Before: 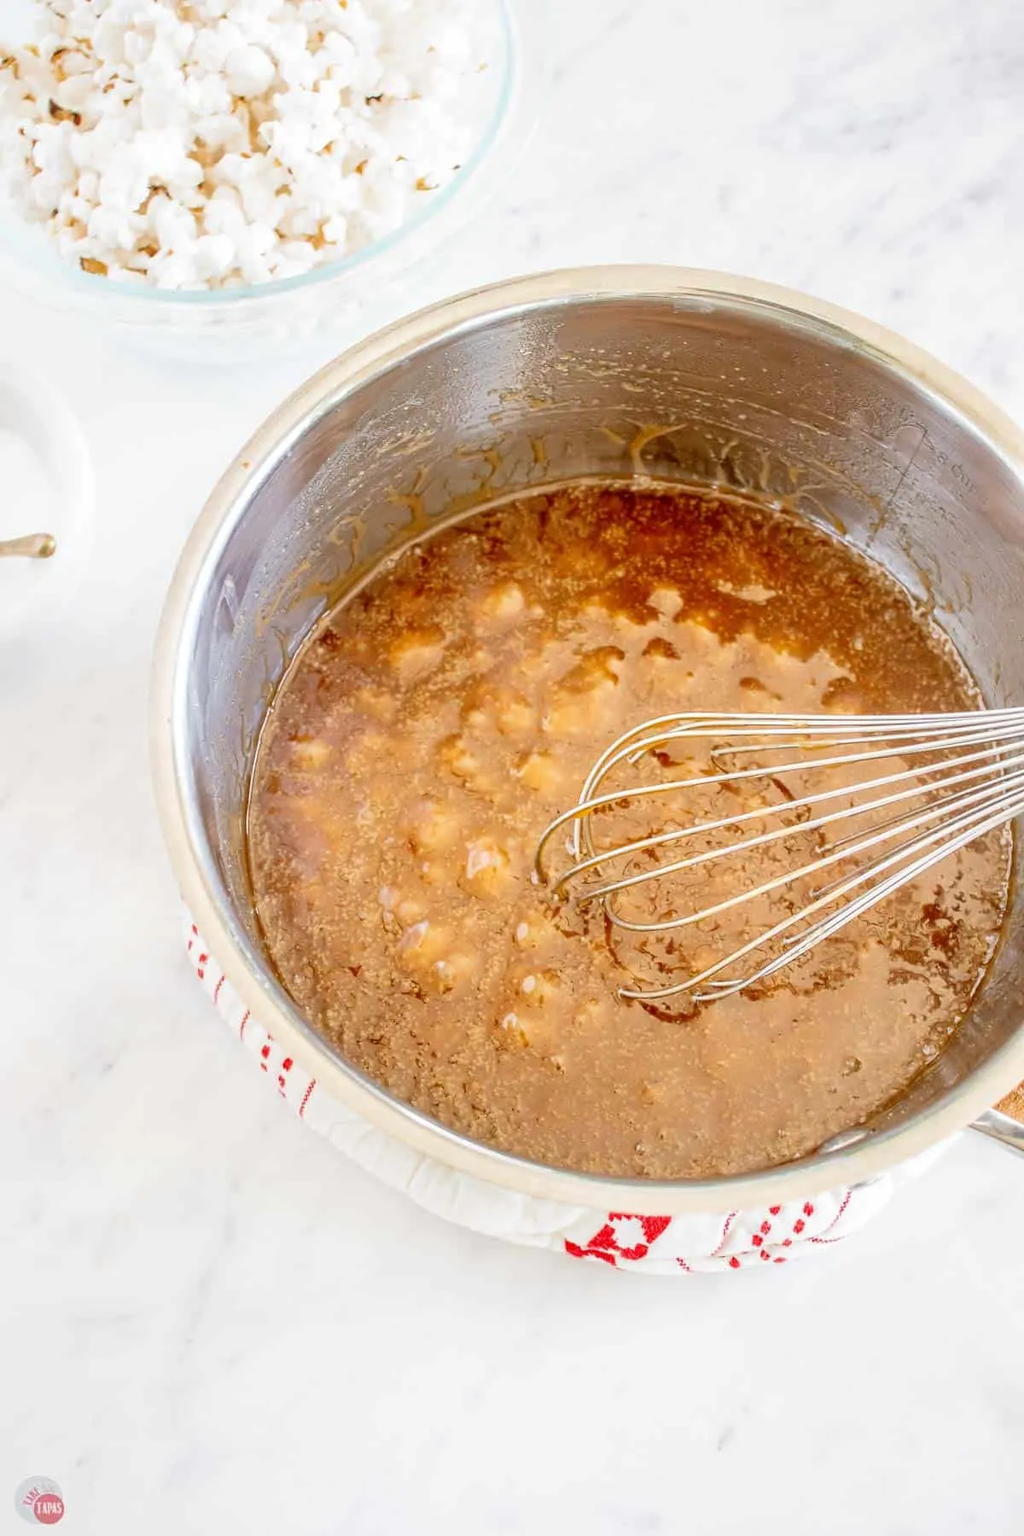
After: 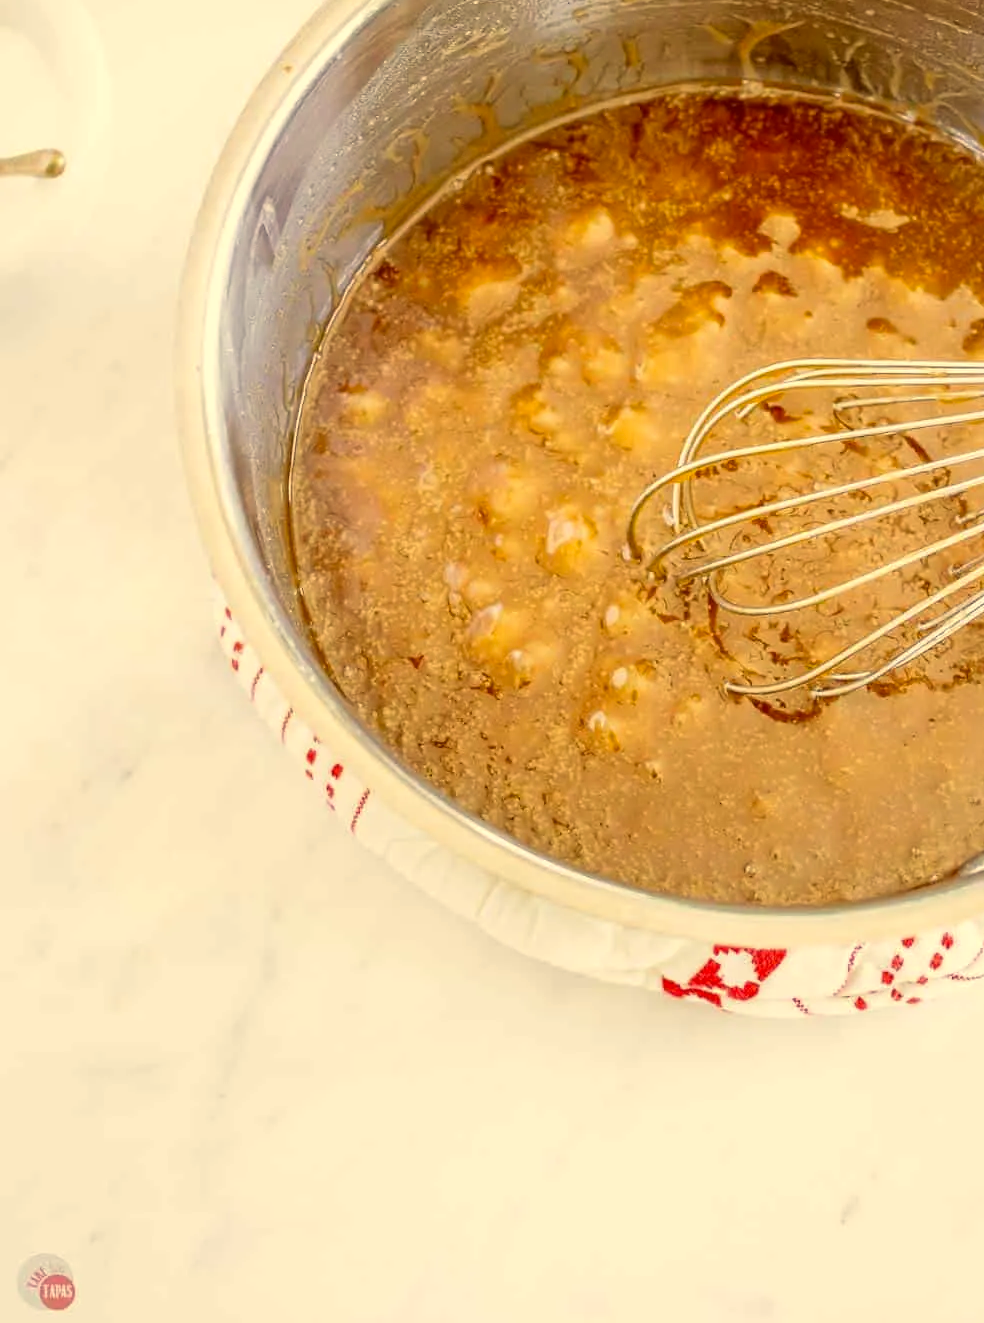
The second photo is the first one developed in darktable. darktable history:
color correction: highlights a* 2.34, highlights b* 23.31
crop: top 26.453%, right 17.945%
